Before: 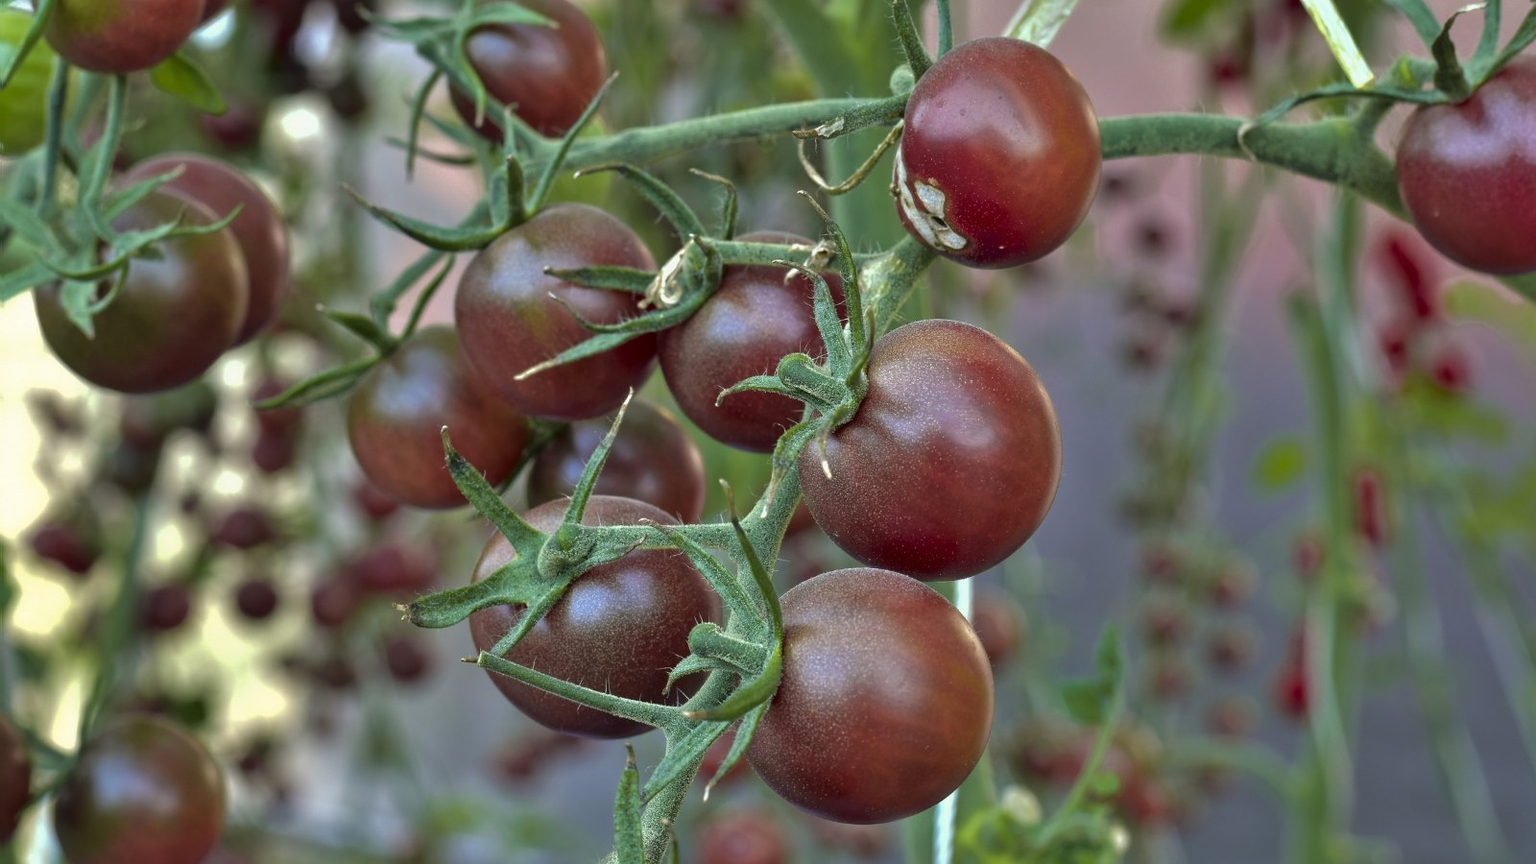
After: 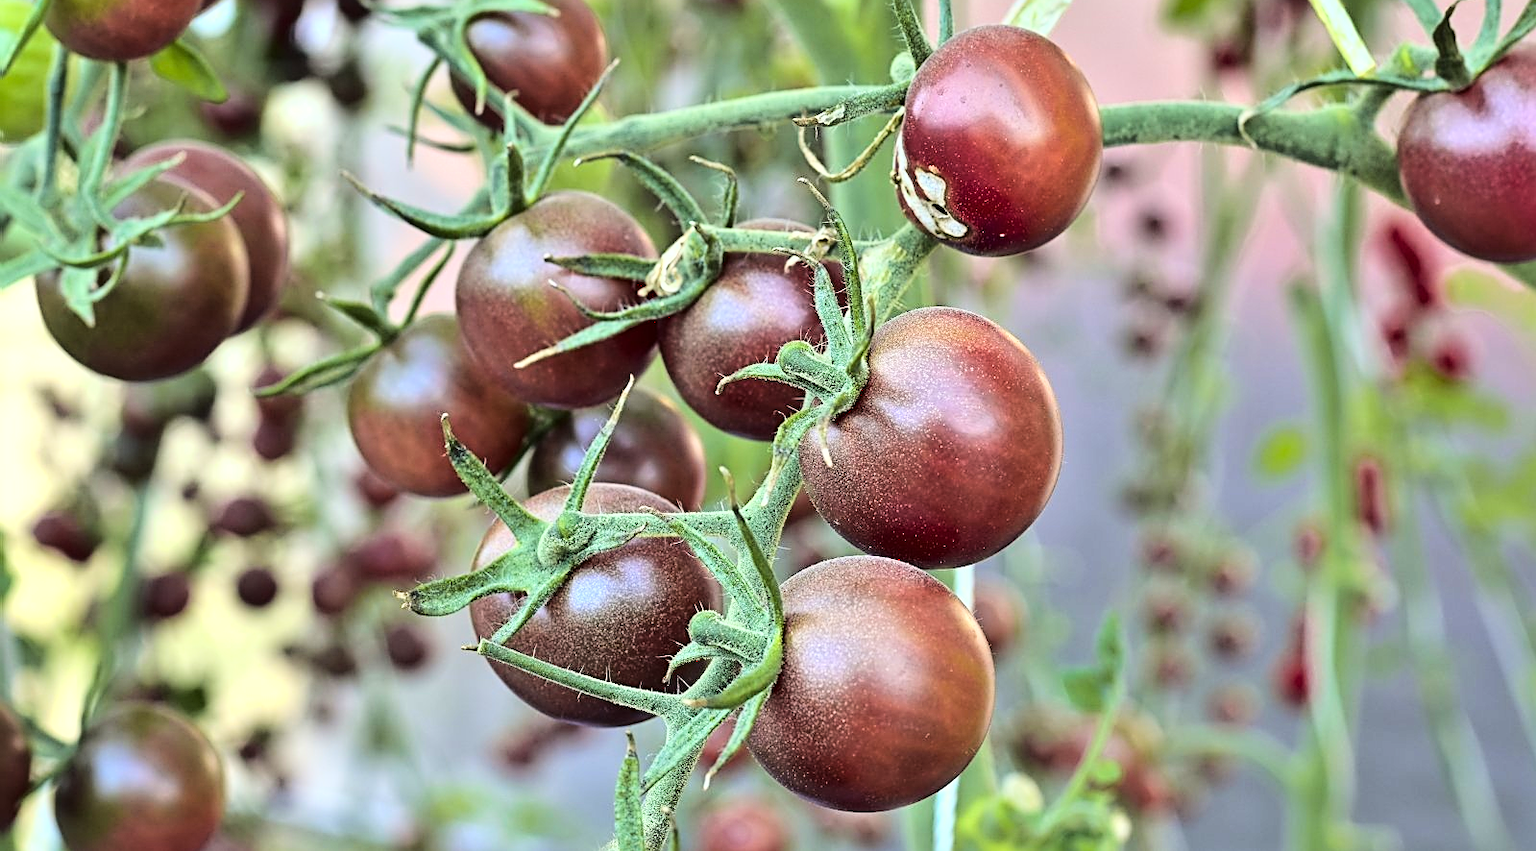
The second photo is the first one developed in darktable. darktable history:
crop: top 1.525%, right 0.053%
base curve: curves: ch0 [(0, 0.003) (0.001, 0.002) (0.006, 0.004) (0.02, 0.022) (0.048, 0.086) (0.094, 0.234) (0.162, 0.431) (0.258, 0.629) (0.385, 0.8) (0.548, 0.918) (0.751, 0.988) (1, 1)]
sharpen: radius 2.535, amount 0.62
